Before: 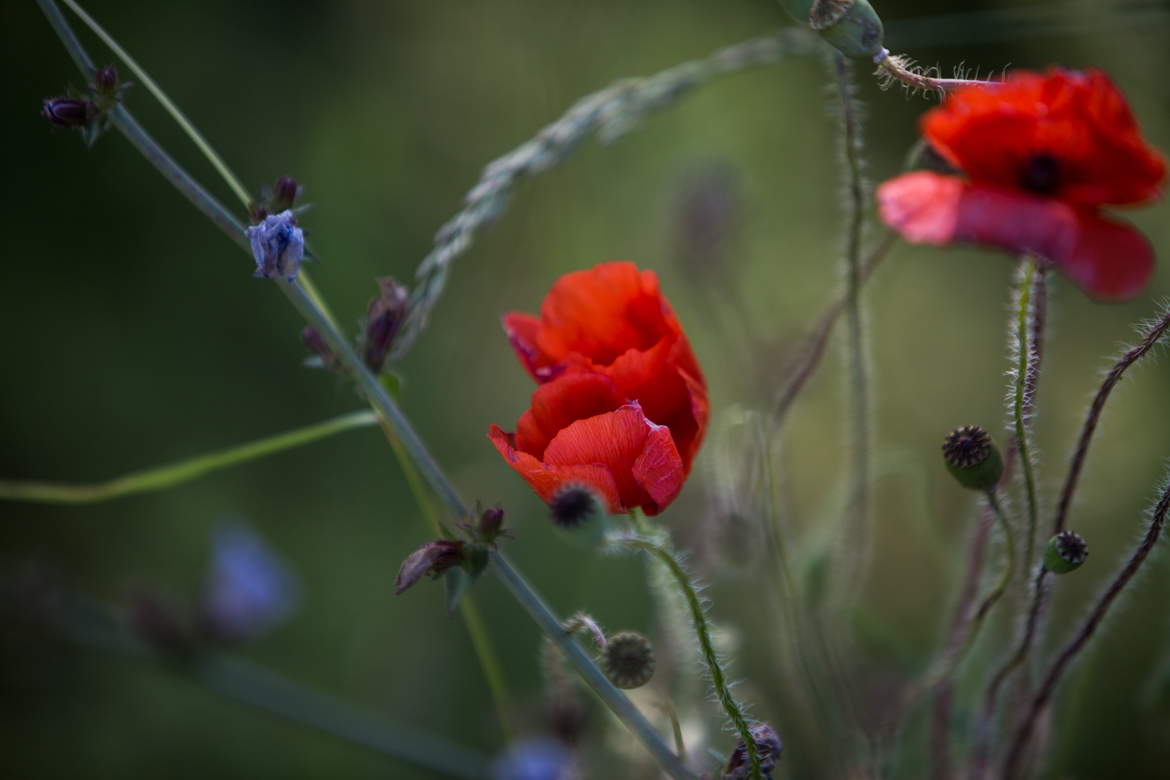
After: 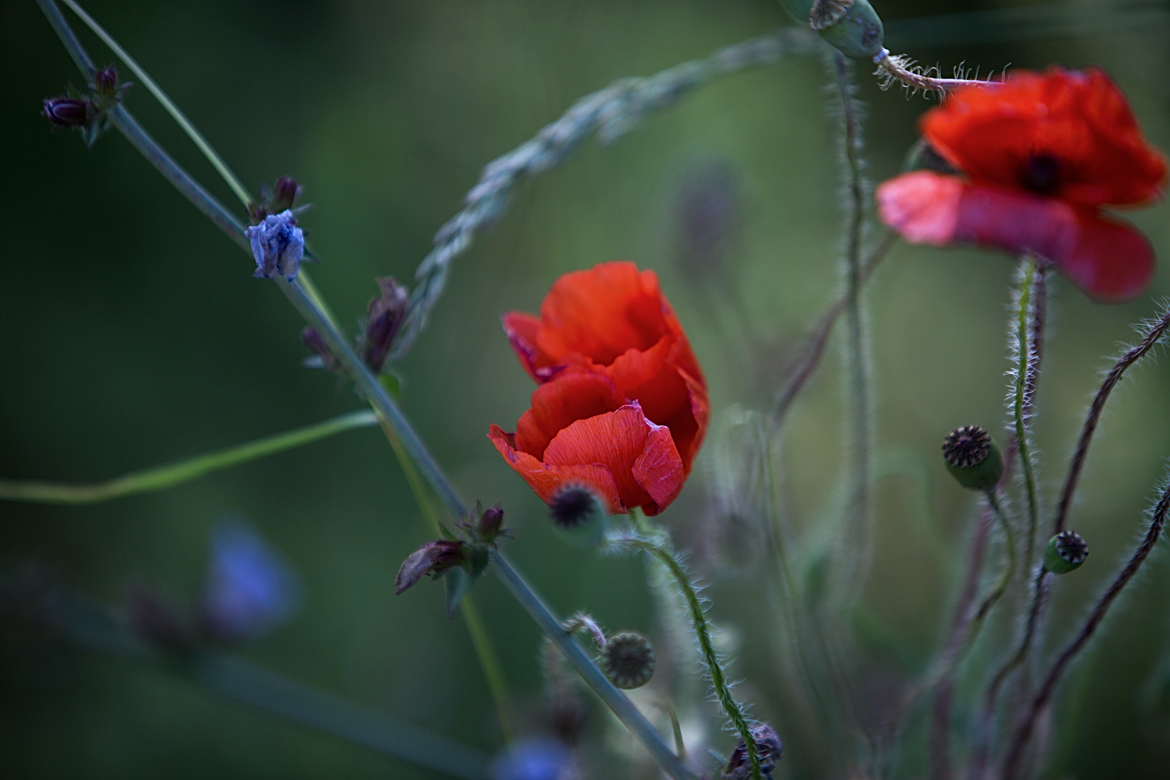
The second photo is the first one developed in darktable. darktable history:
color calibration: x 0.38, y 0.39, temperature 4084.28 K
sharpen: on, module defaults
exposure: compensate exposure bias true, compensate highlight preservation false
